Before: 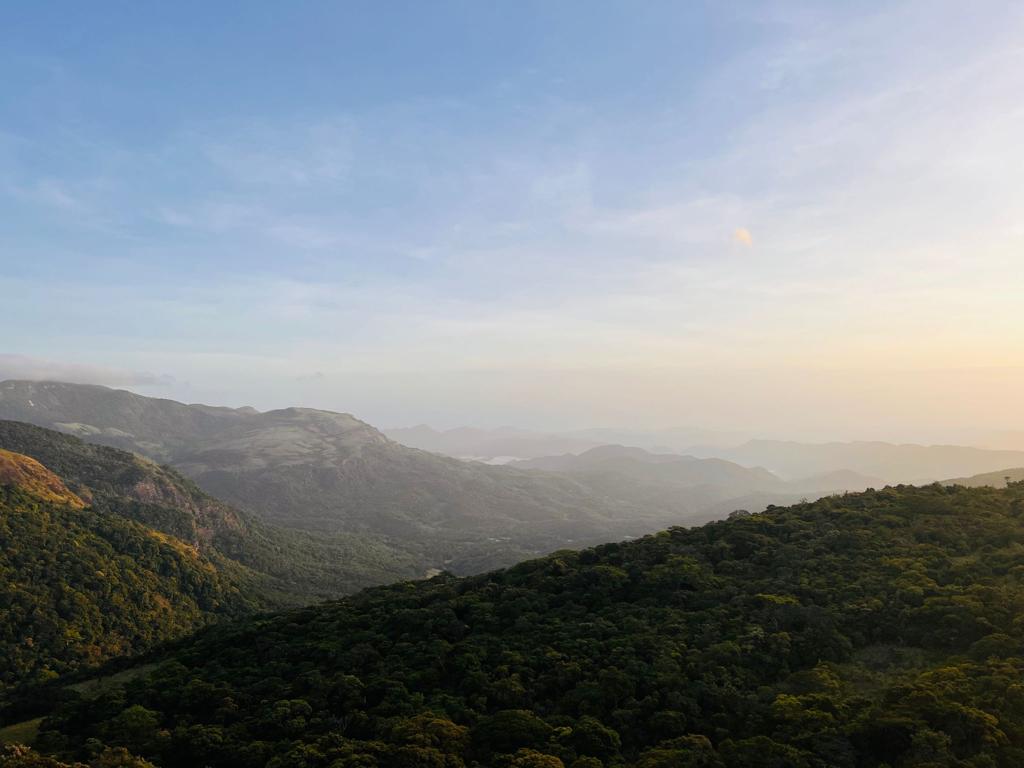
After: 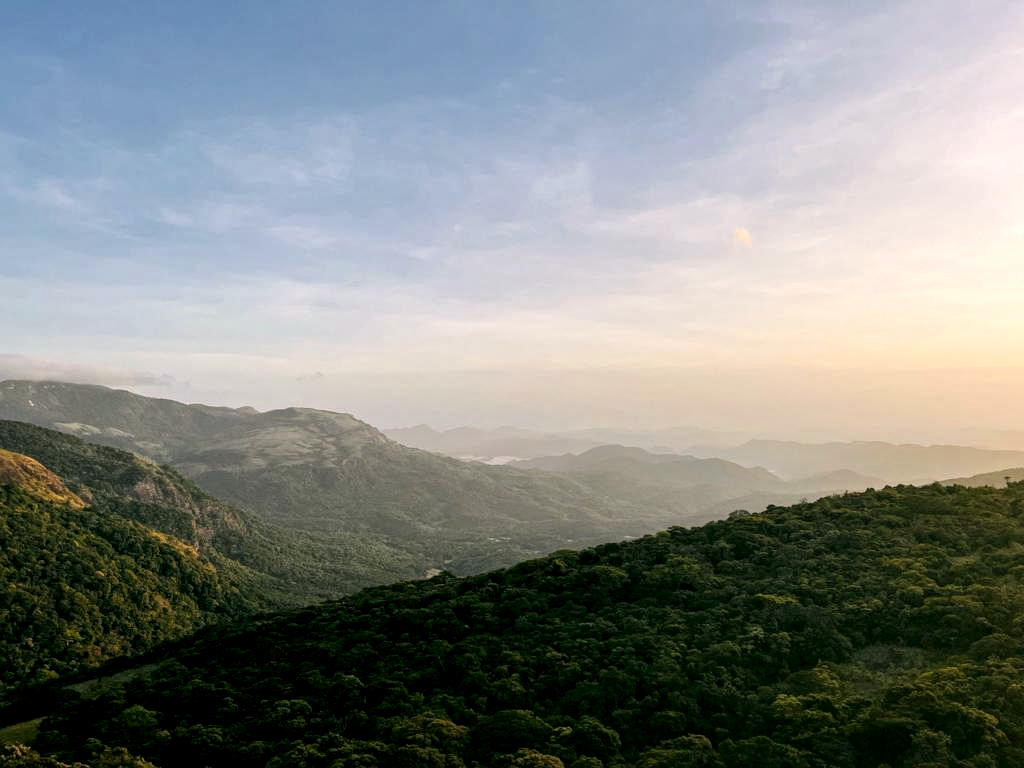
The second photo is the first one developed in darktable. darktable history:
color correction: highlights a* 4.53, highlights b* 4.94, shadows a* -7.63, shadows b* 4.96
local contrast: highlights 60%, shadows 64%, detail 160%
